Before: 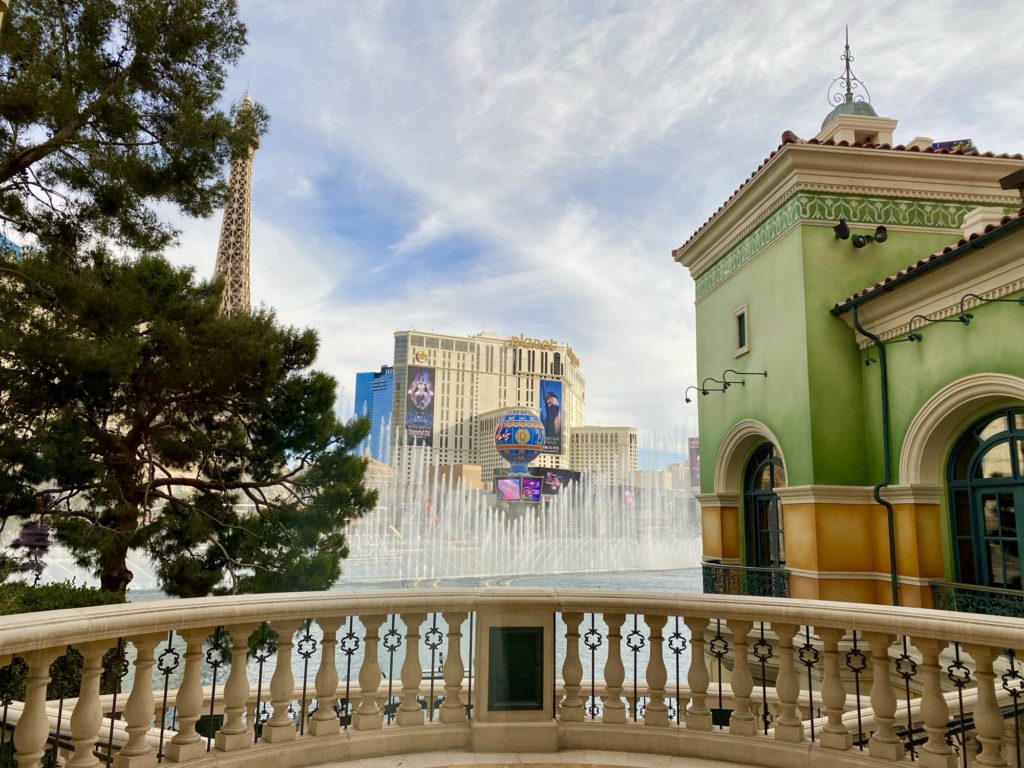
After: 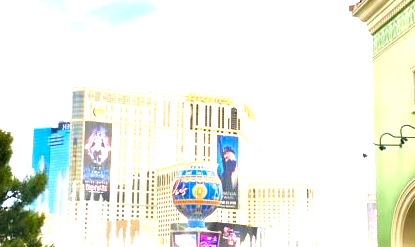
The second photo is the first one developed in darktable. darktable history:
crop: left 31.628%, top 31.945%, right 27.784%, bottom 35.822%
exposure: black level correction 0, exposure 1.461 EV, compensate highlight preservation false
levels: levels [0.062, 0.494, 0.925]
